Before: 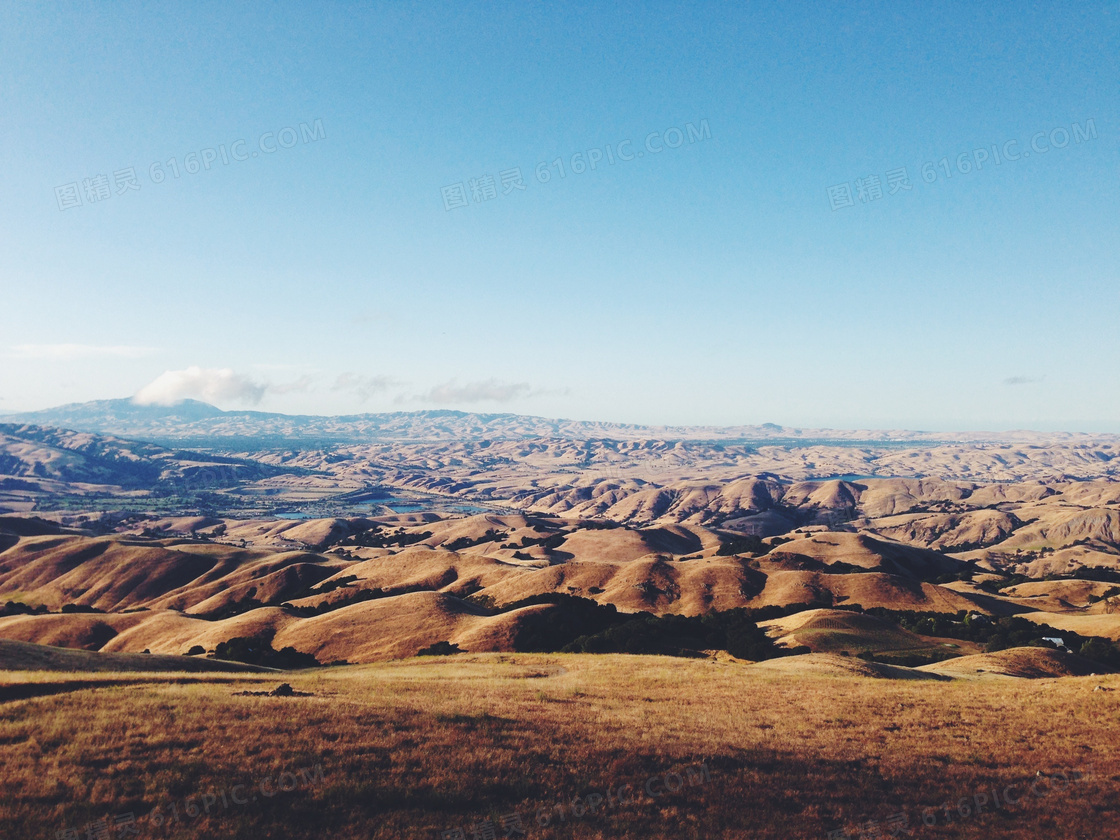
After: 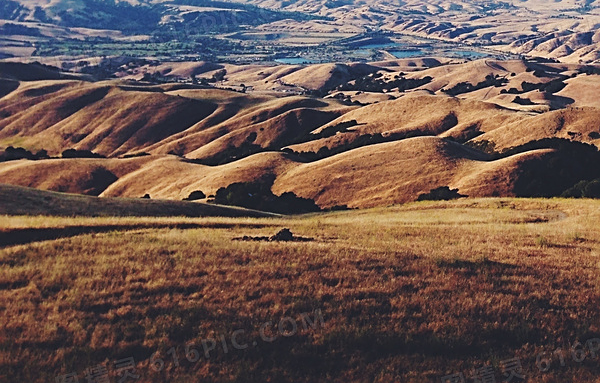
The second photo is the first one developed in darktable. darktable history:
sharpen: amount 0.498
crop and rotate: top 54.217%, right 46.348%, bottom 0.159%
